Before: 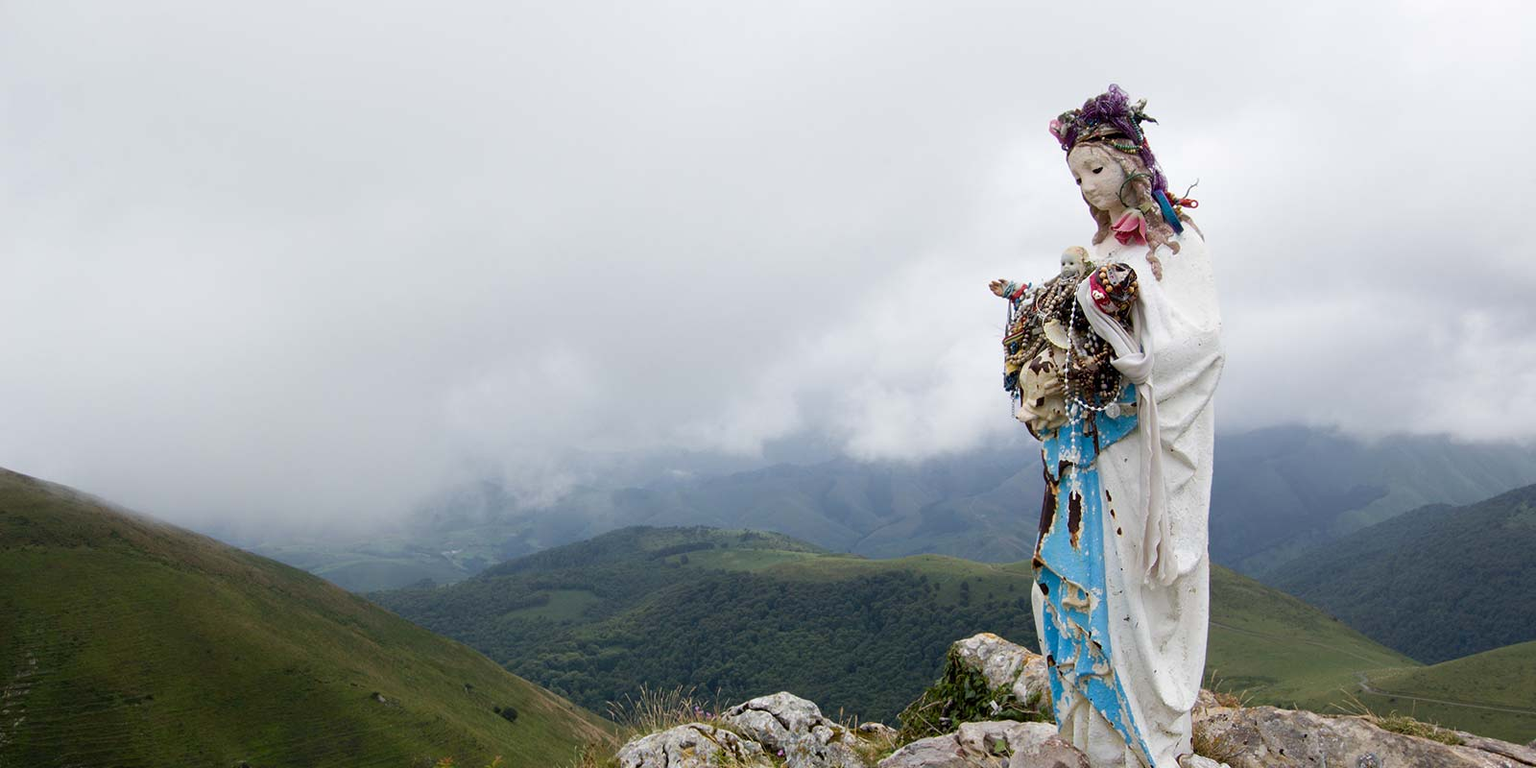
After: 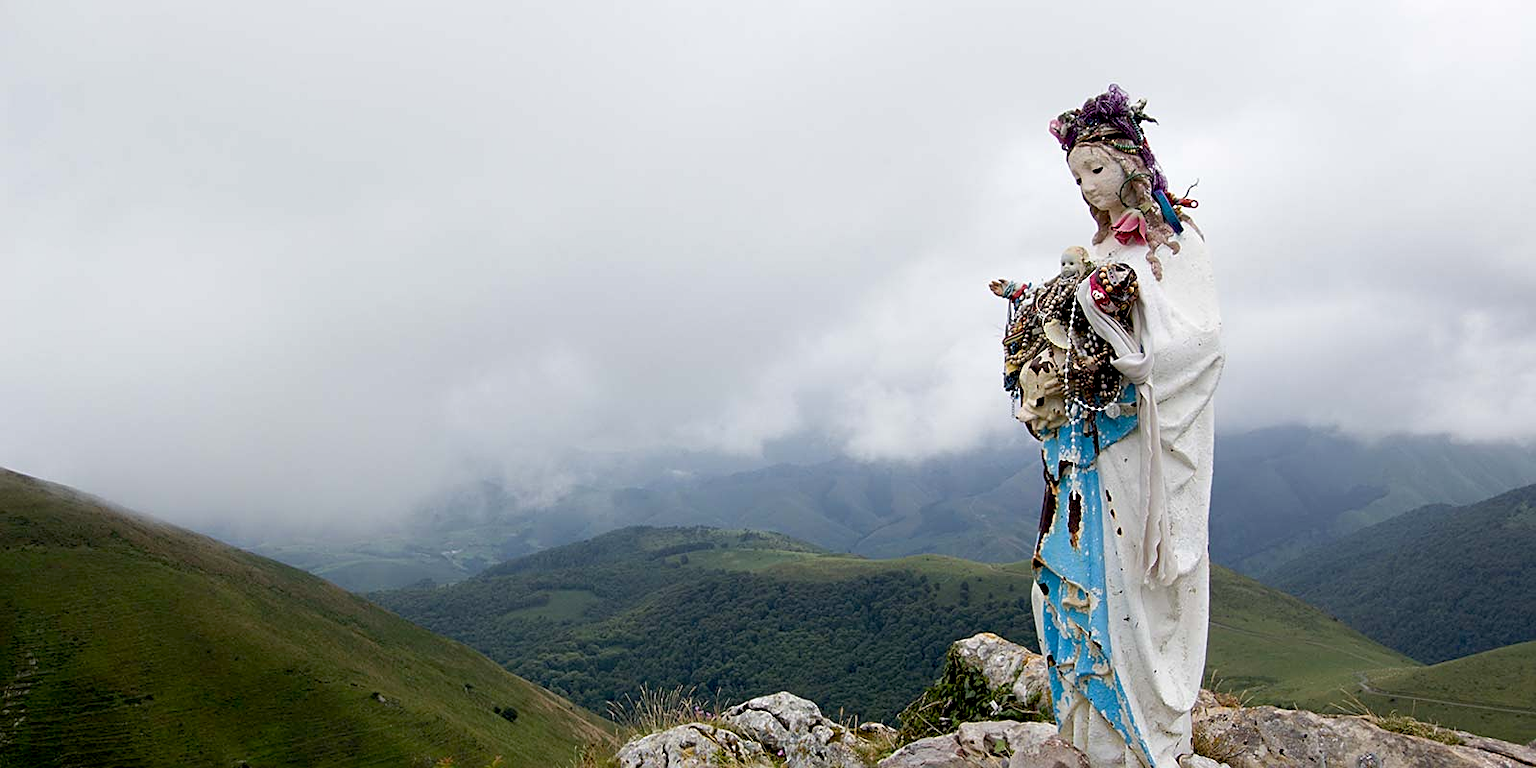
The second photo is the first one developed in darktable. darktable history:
sharpen: on, module defaults
exposure: black level correction 0.009, exposure 0.014 EV, compensate highlight preservation false
